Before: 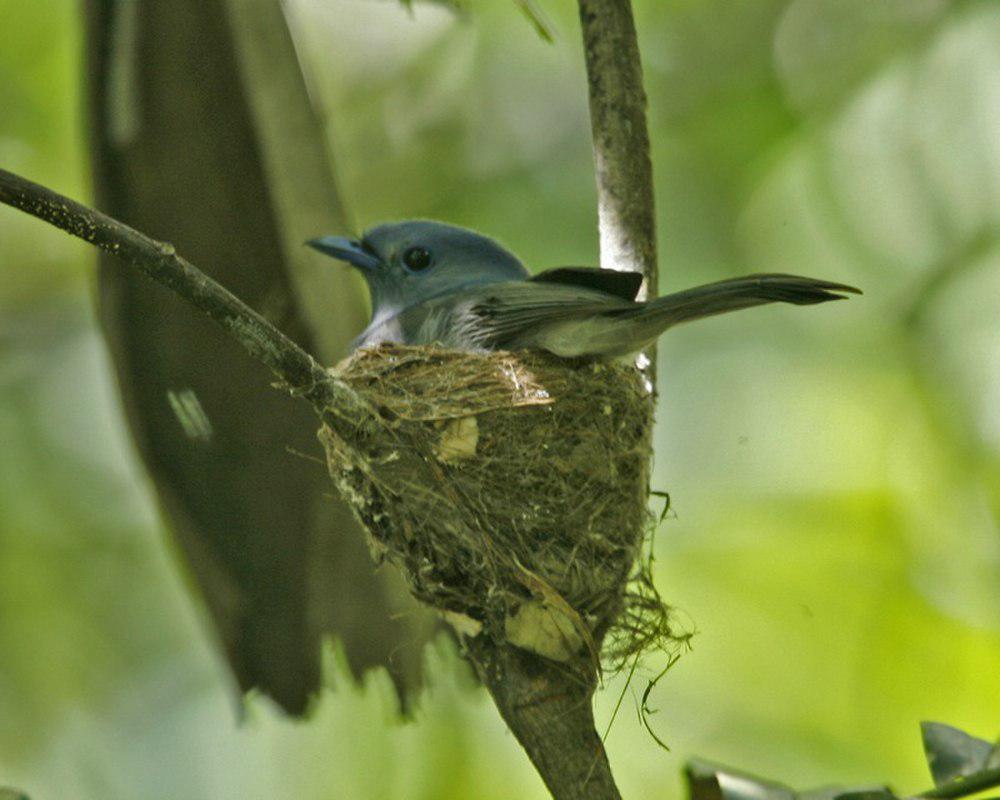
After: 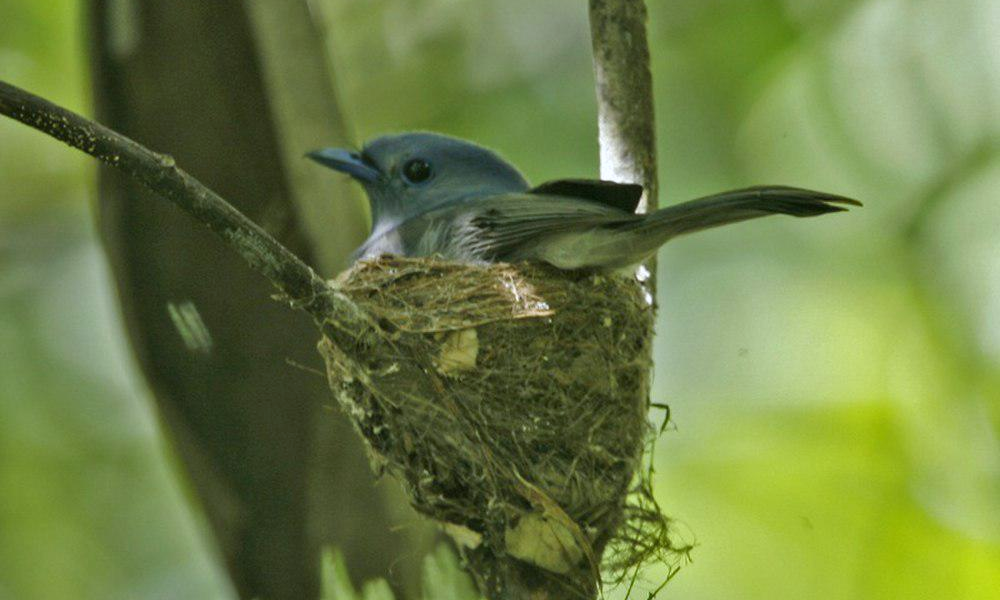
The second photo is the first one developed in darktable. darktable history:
white balance: red 0.974, blue 1.044
crop: top 11.038%, bottom 13.962%
